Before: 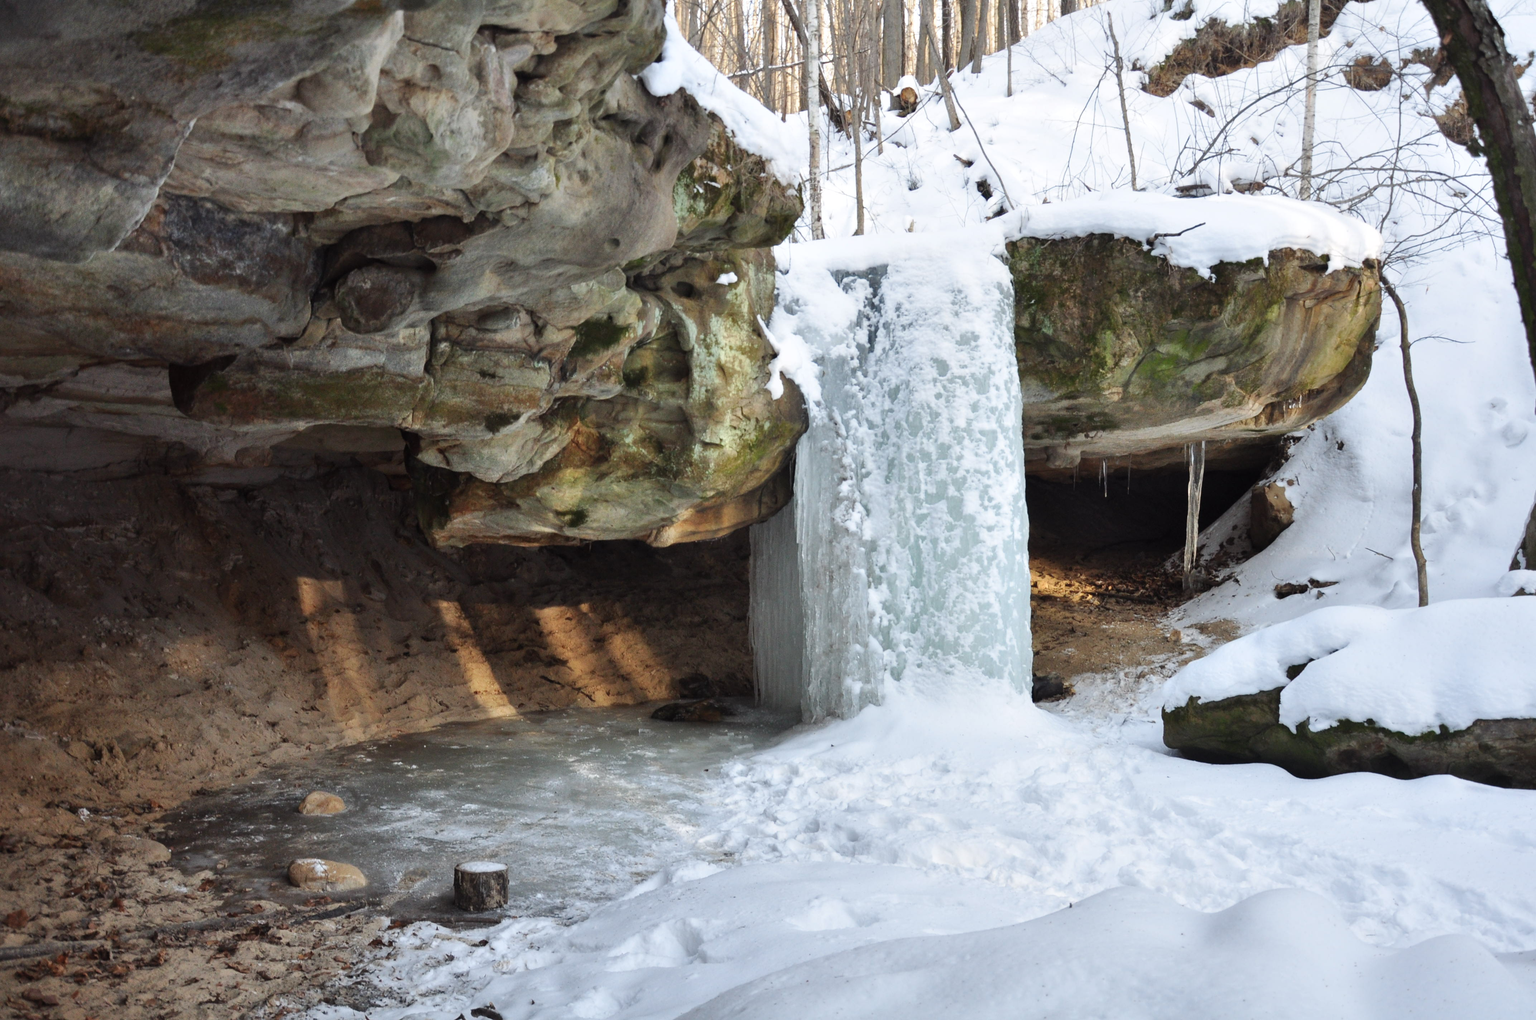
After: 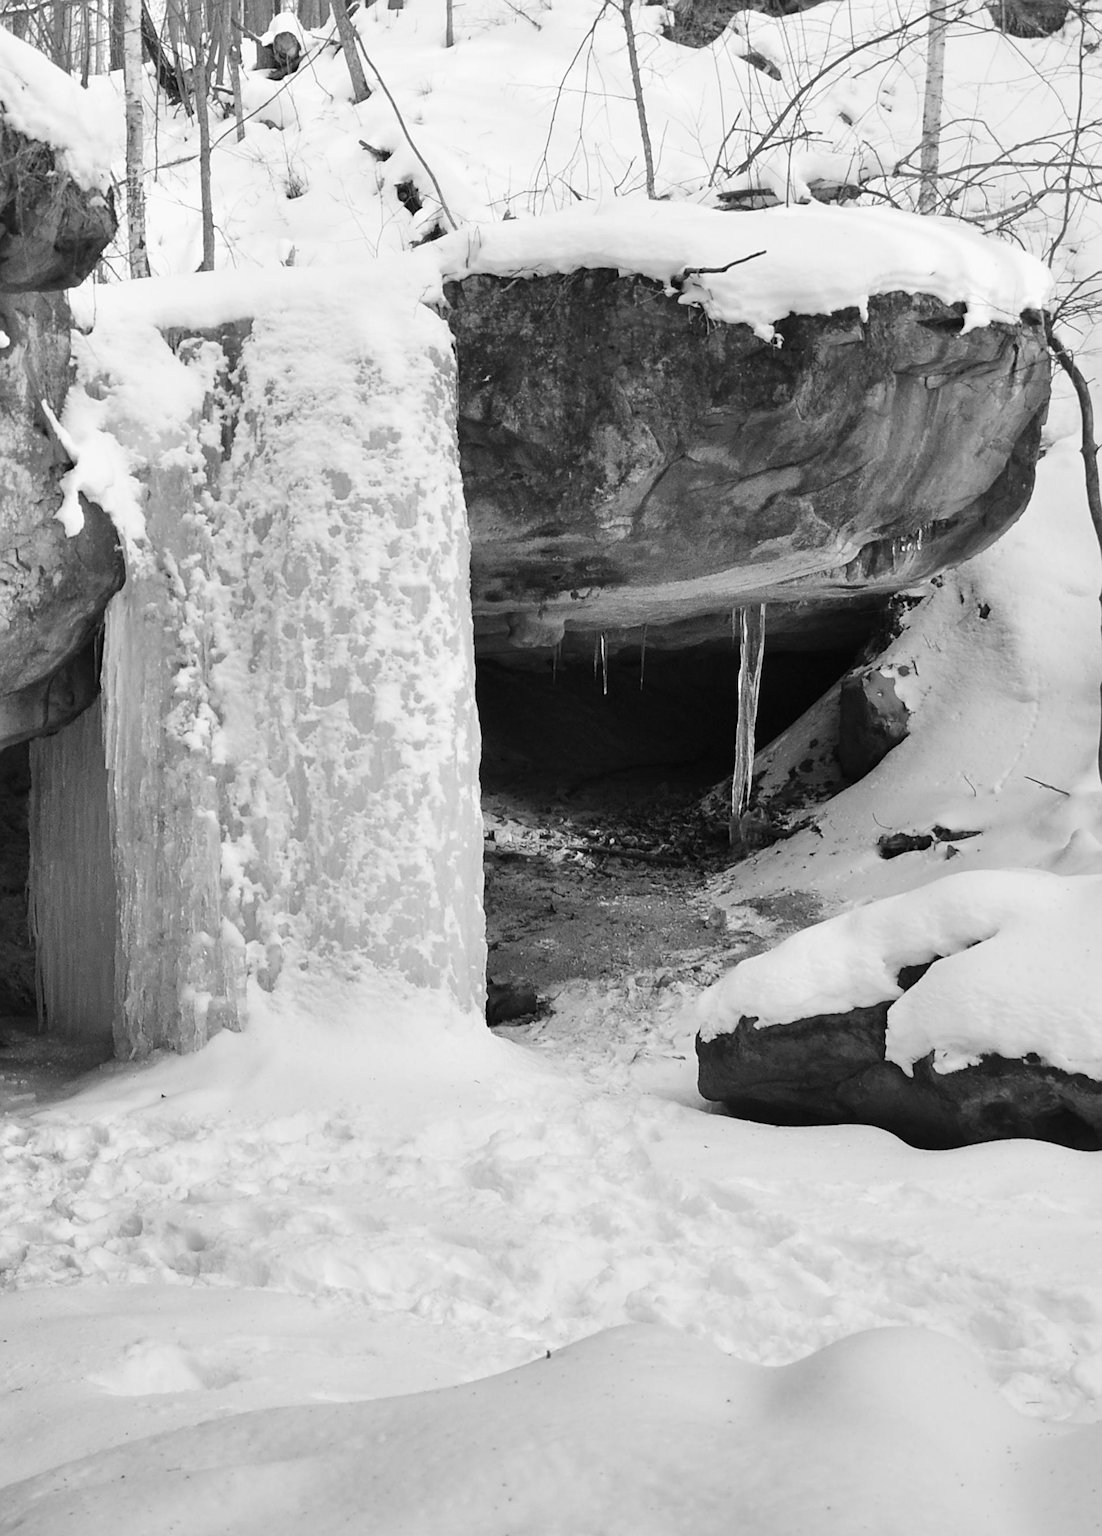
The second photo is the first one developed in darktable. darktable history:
sharpen: on, module defaults
monochrome: a 32, b 64, size 2.3
crop: left 47.628%, top 6.643%, right 7.874%
